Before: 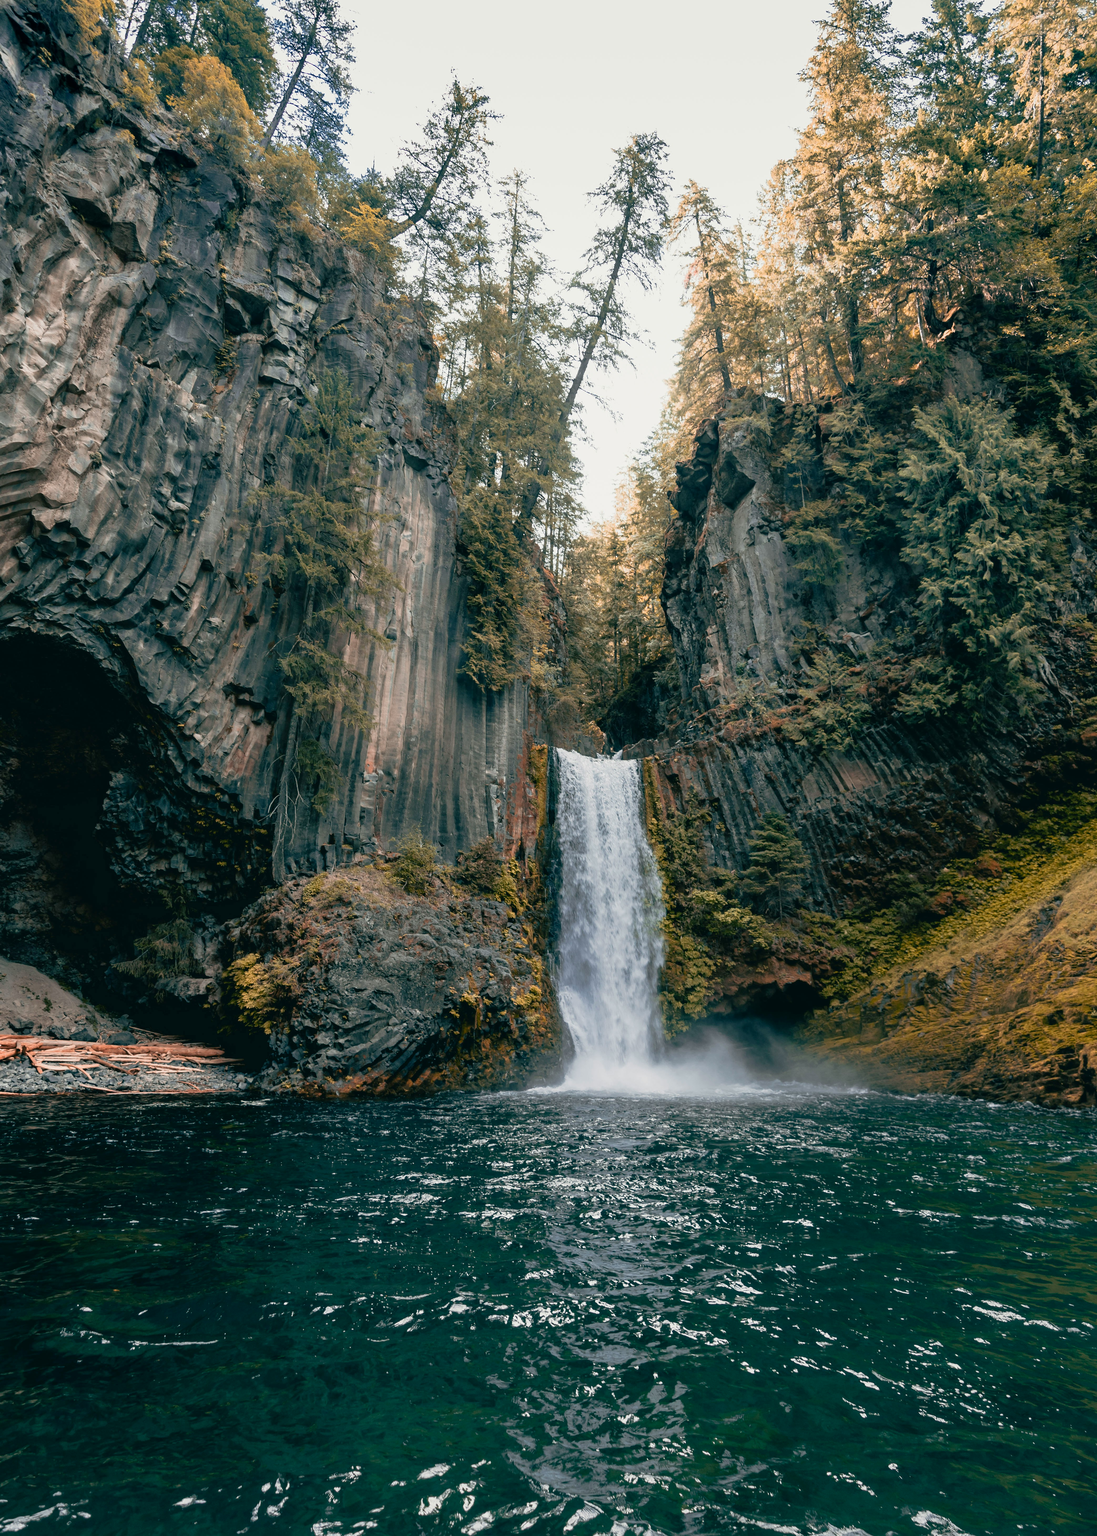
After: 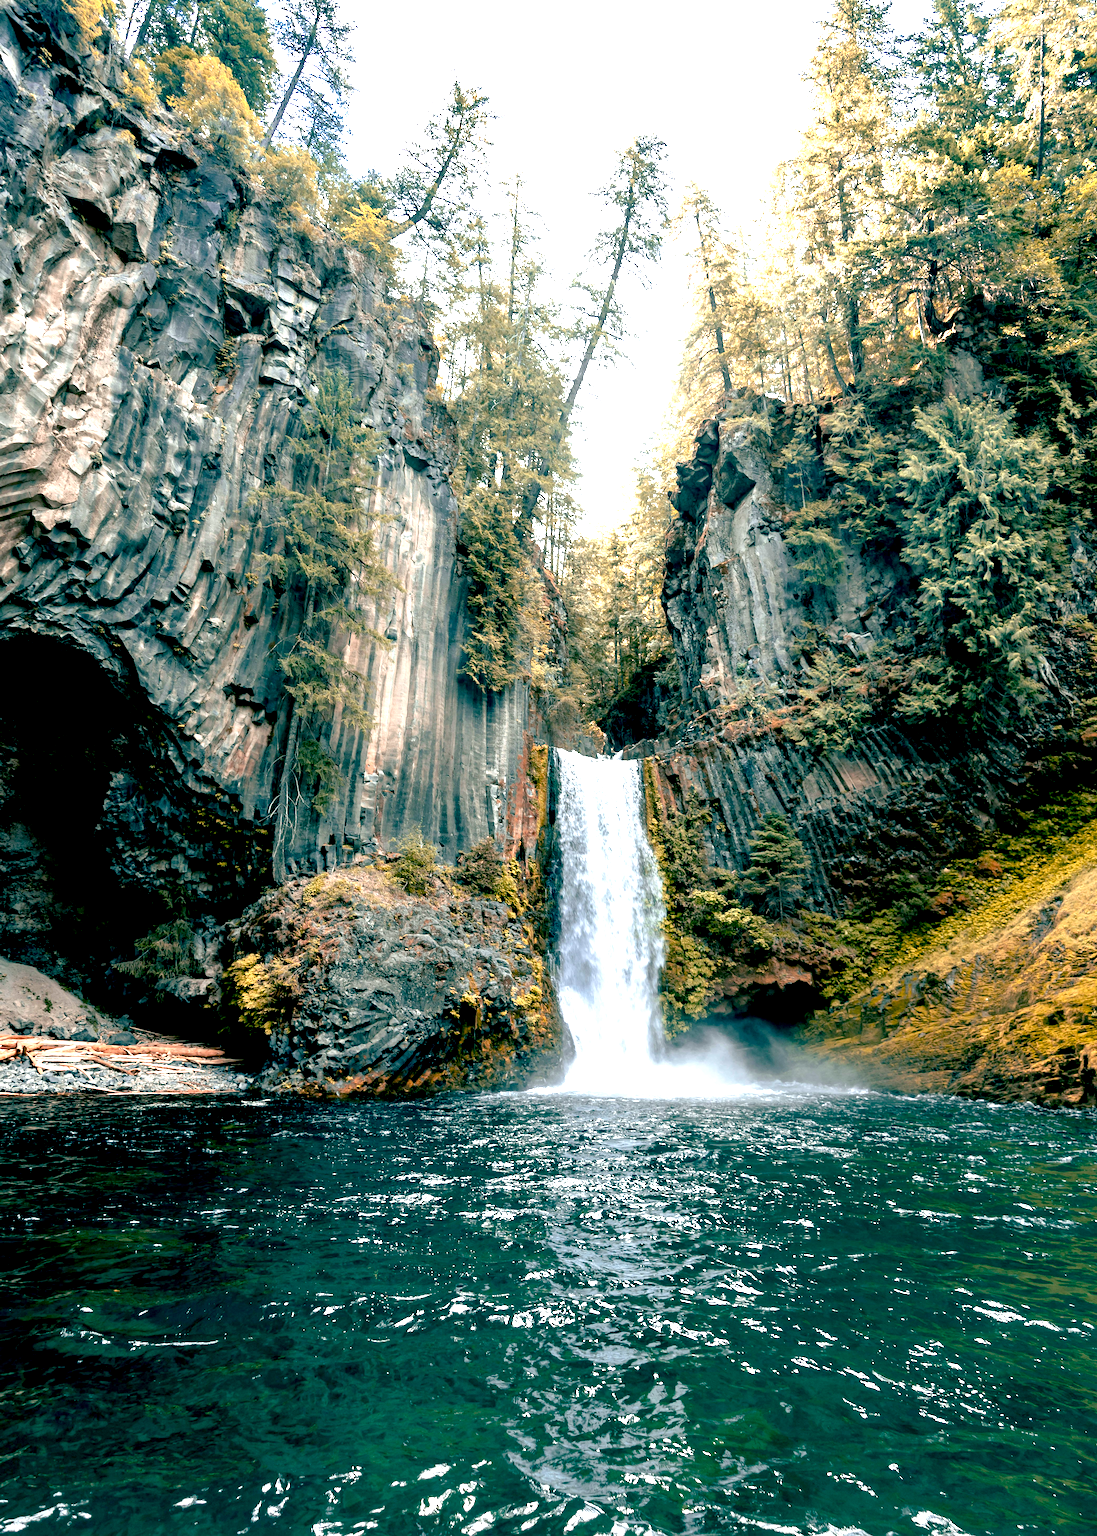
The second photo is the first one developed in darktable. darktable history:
exposure: black level correction 0.009, exposure 1.436 EV, compensate exposure bias true, compensate highlight preservation false
